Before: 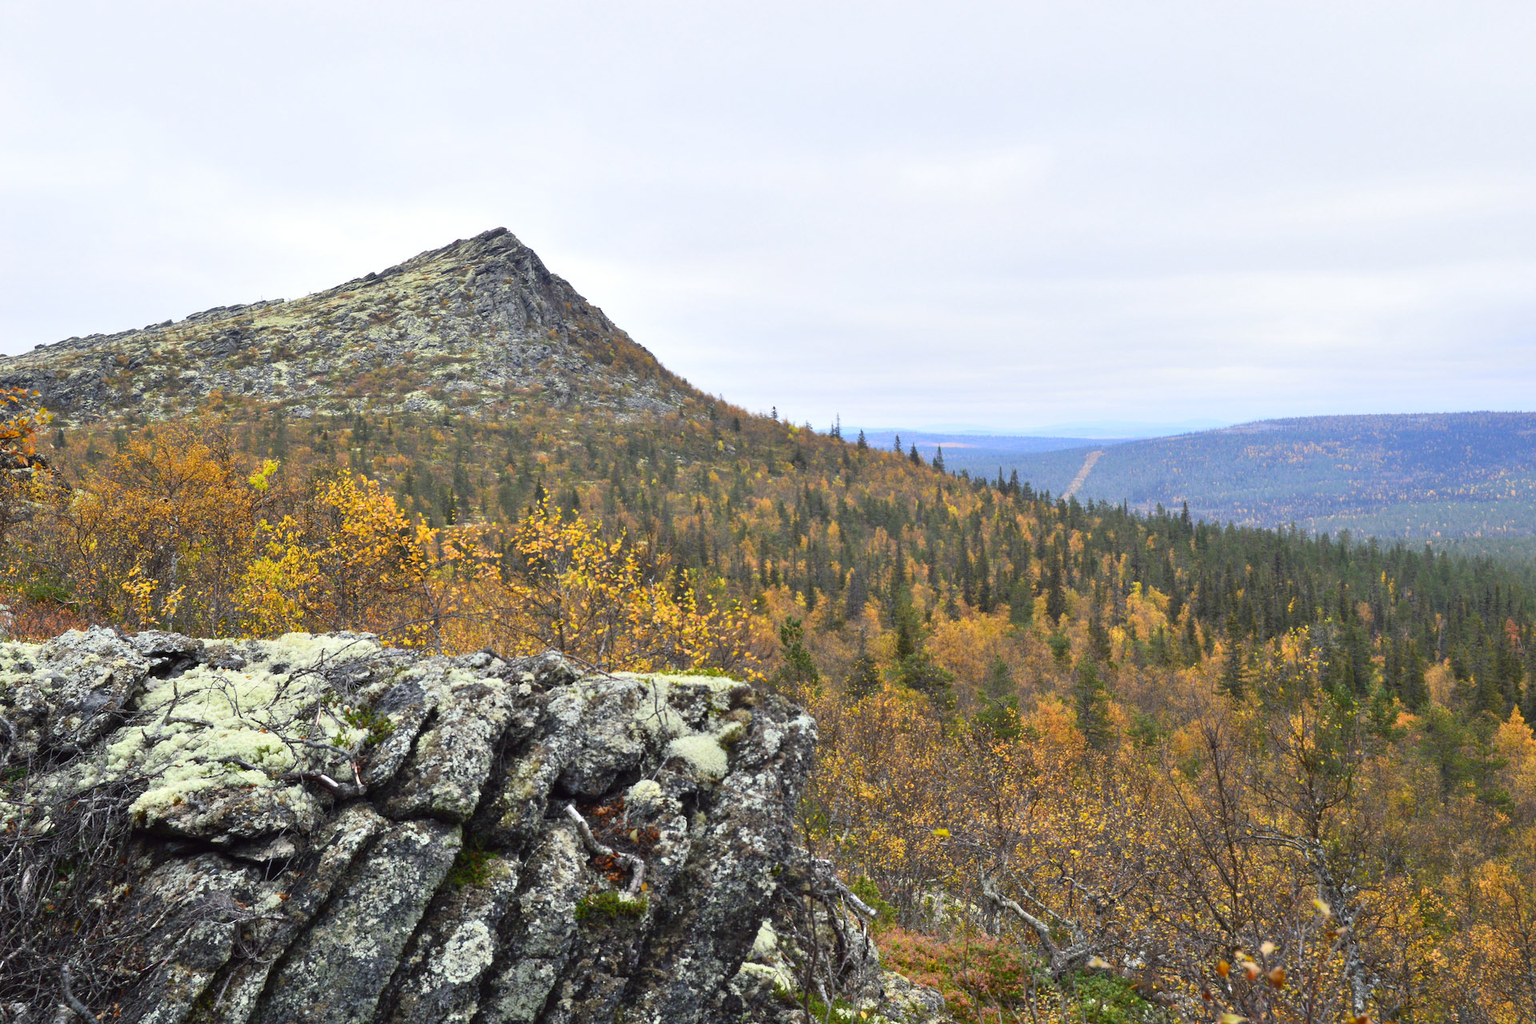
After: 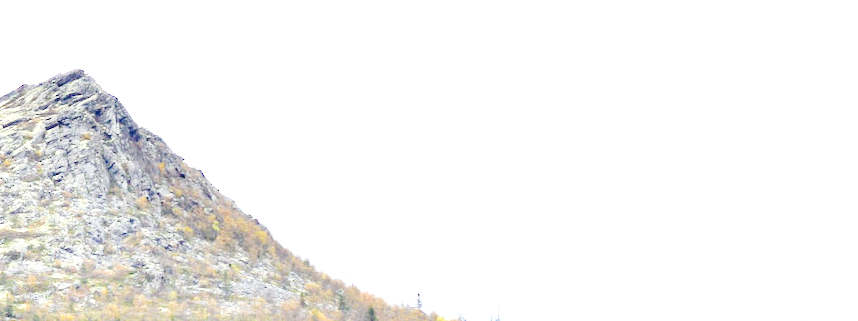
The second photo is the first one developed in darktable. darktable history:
base curve: curves: ch0 [(0, 0) (0.036, 0.01) (0.123, 0.254) (0.258, 0.504) (0.507, 0.748) (1, 1)], preserve colors none
exposure: exposure 1 EV, compensate highlight preservation false
crop: left 28.64%, top 16.832%, right 26.637%, bottom 58.055%
